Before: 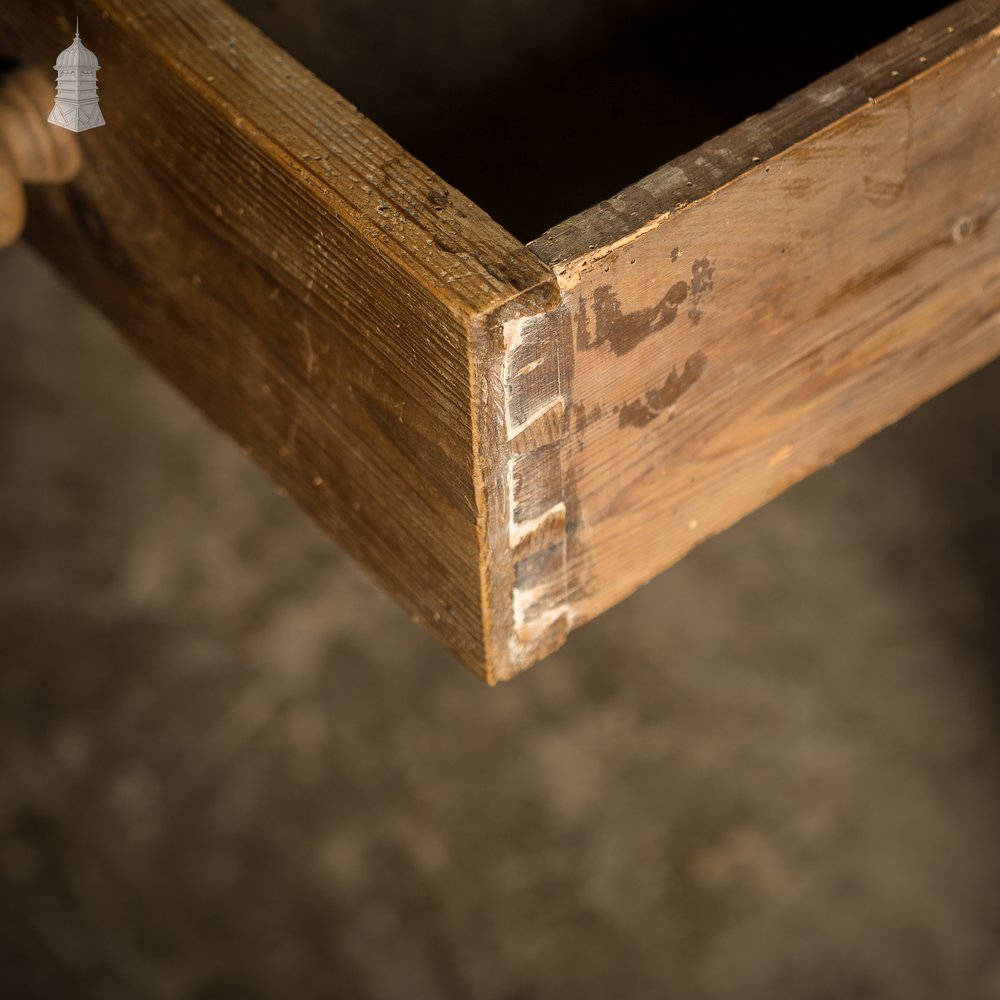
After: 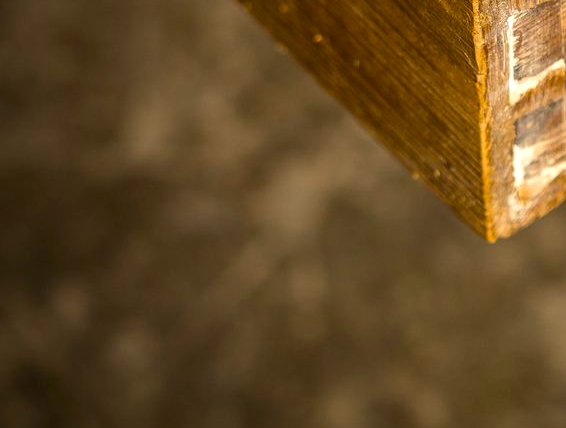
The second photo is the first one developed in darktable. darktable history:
crop: top 44.356%, right 43.4%, bottom 12.838%
exposure: compensate exposure bias true, compensate highlight preservation false
local contrast: on, module defaults
color balance rgb: highlights gain › luminance 14.532%, perceptual saturation grading › global saturation 42.586%
